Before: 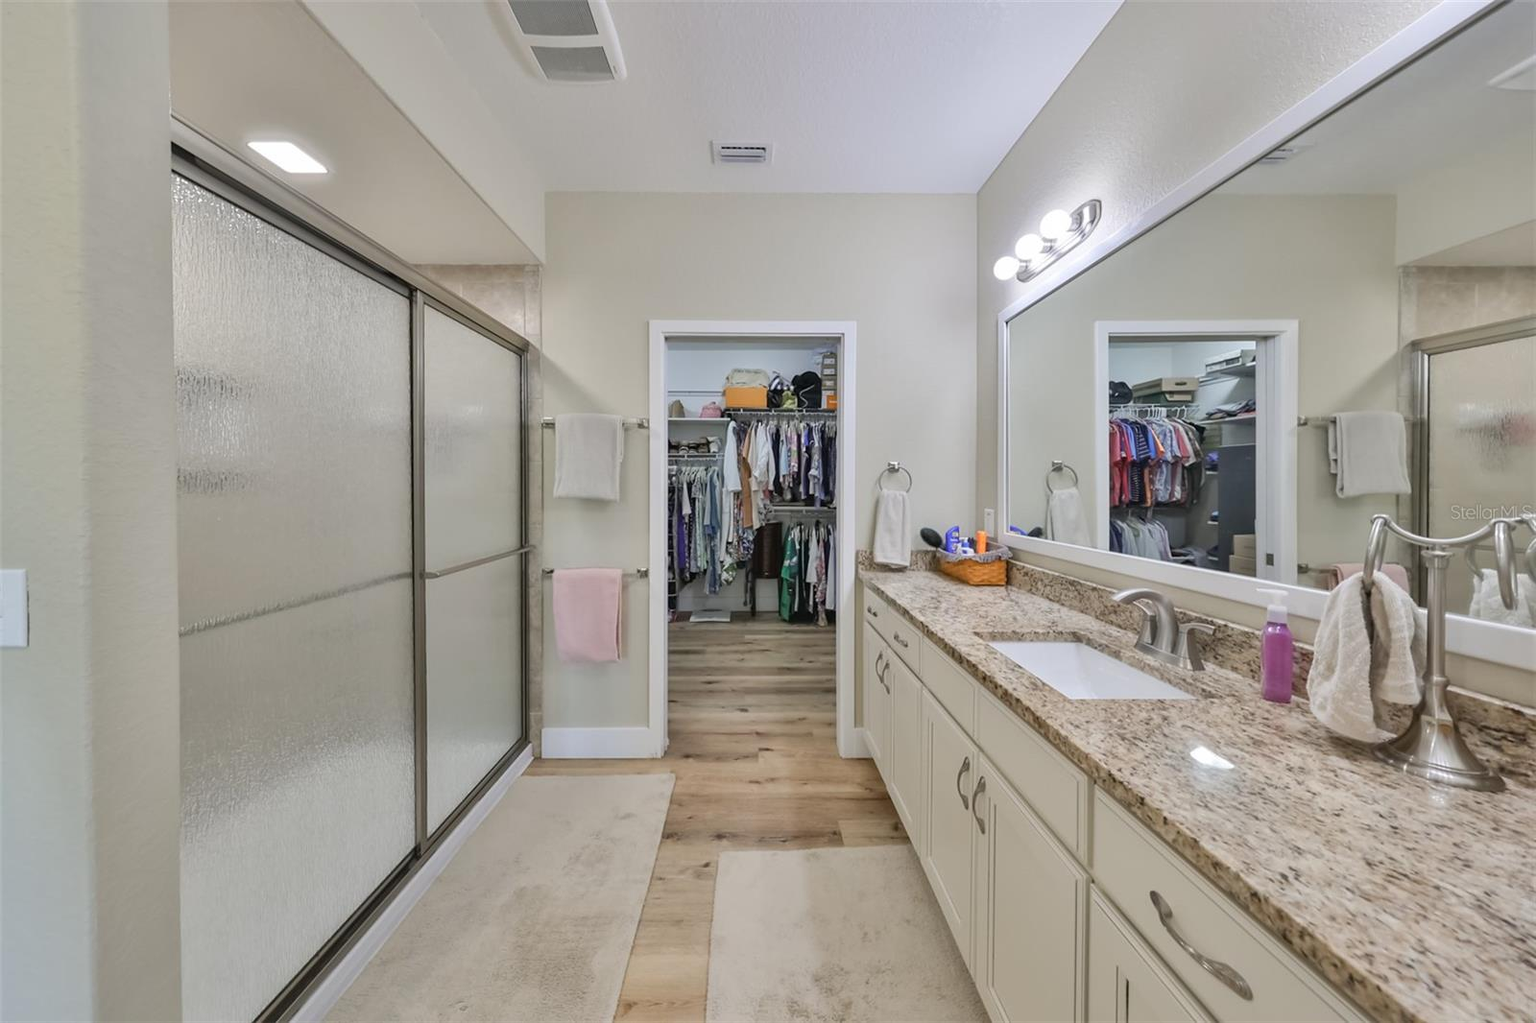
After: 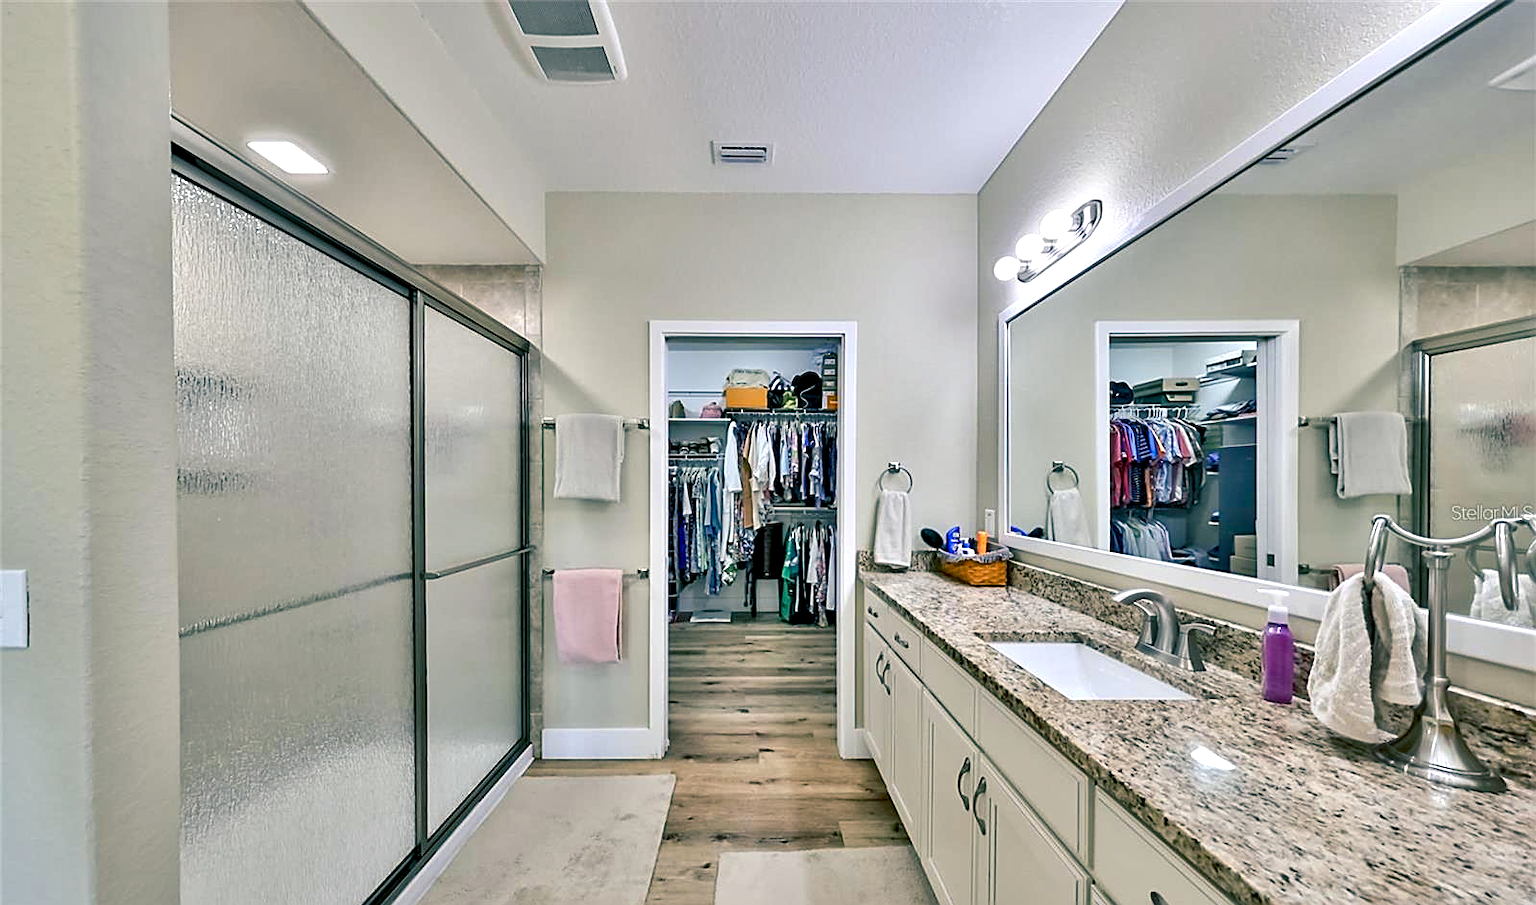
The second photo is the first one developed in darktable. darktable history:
exposure: compensate exposure bias true, compensate highlight preservation false
contrast equalizer: y [[0.6 ×6], [0.55 ×6], [0 ×6], [0 ×6], [0 ×6]]
sharpen: amount 0.576
color balance rgb: shadows lift › luminance -28.373%, shadows lift › chroma 10.09%, shadows lift › hue 229.95°, power › hue 74.79°, global offset › luminance -0.471%, perceptual saturation grading › global saturation 0.074%, perceptual brilliance grading › highlights 3.037%
crop and rotate: top 0%, bottom 11.495%
contrast brightness saturation: contrast 0.041, saturation 0.068
tone equalizer: -7 EV 0.145 EV, -6 EV 0.562 EV, -5 EV 1.16 EV, -4 EV 1.3 EV, -3 EV 1.14 EV, -2 EV 0.6 EV, -1 EV 0.153 EV
